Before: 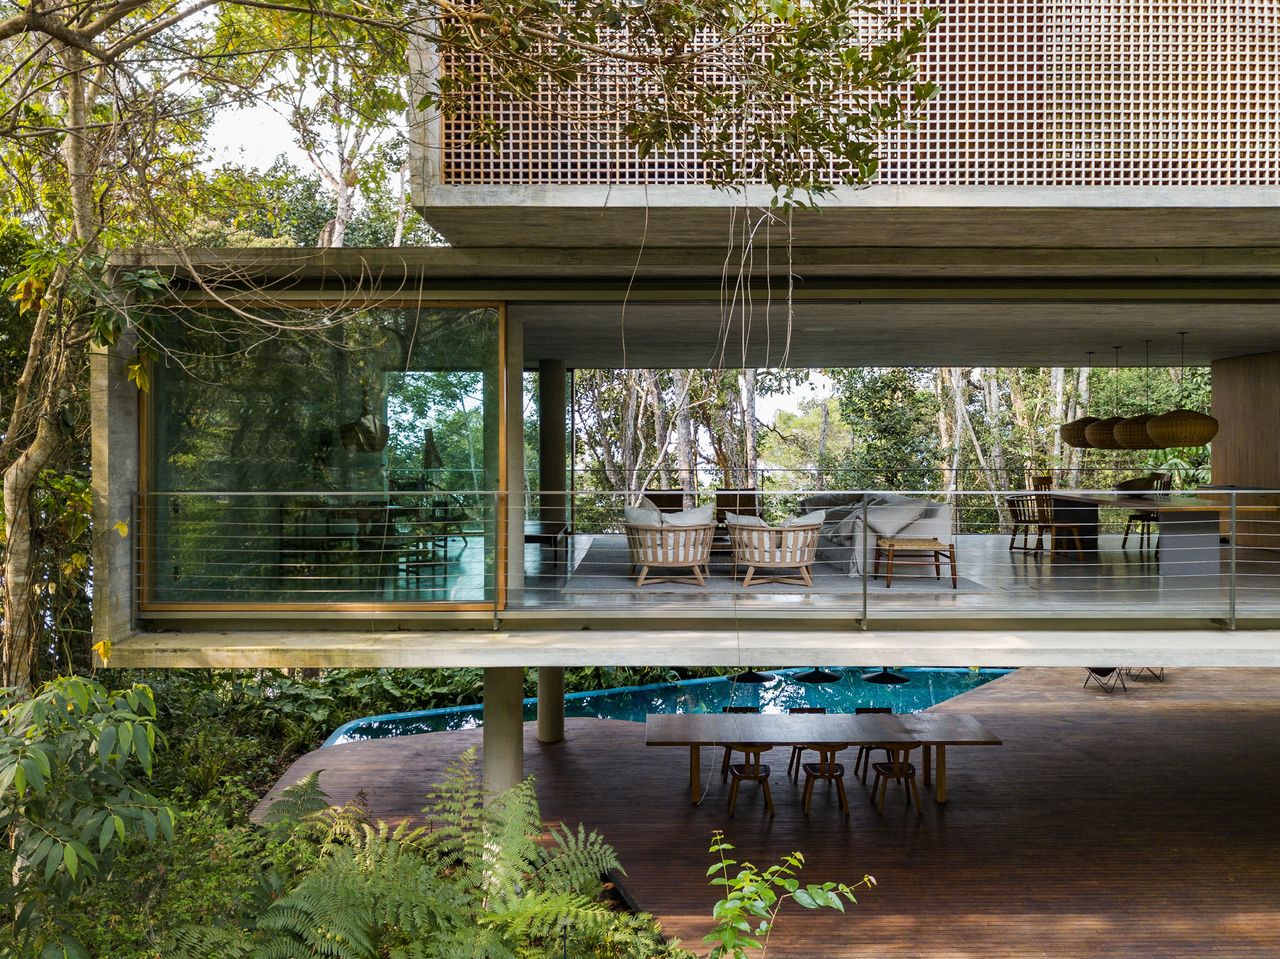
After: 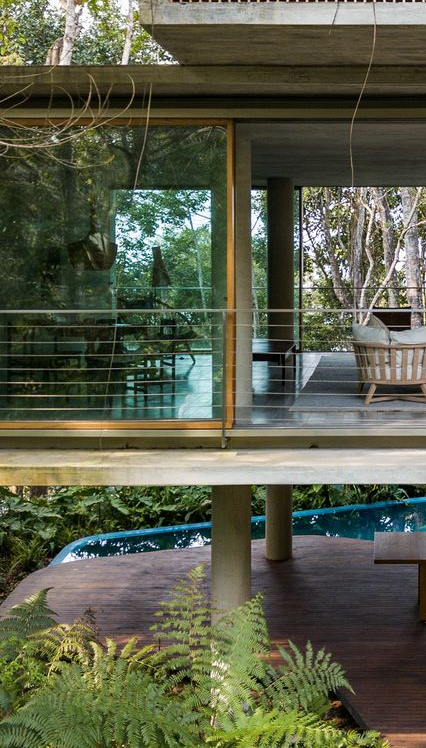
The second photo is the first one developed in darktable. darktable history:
crop and rotate: left 21.271%, top 18.981%, right 45.393%, bottom 2.982%
